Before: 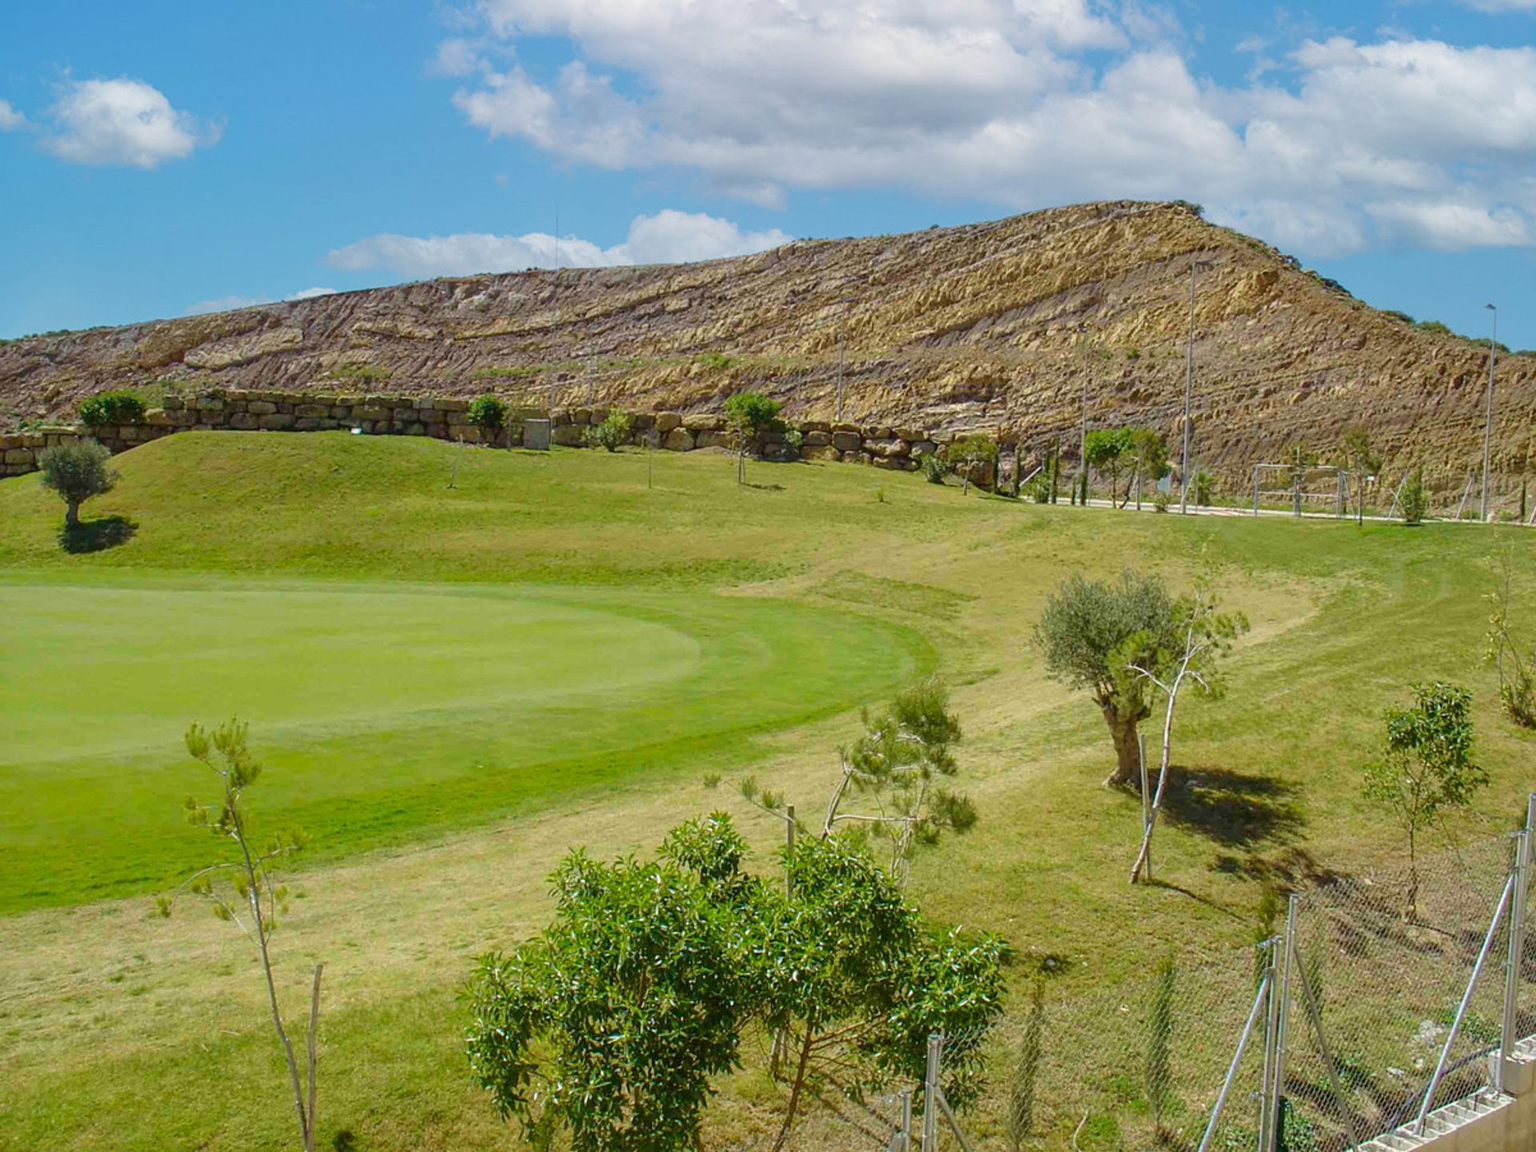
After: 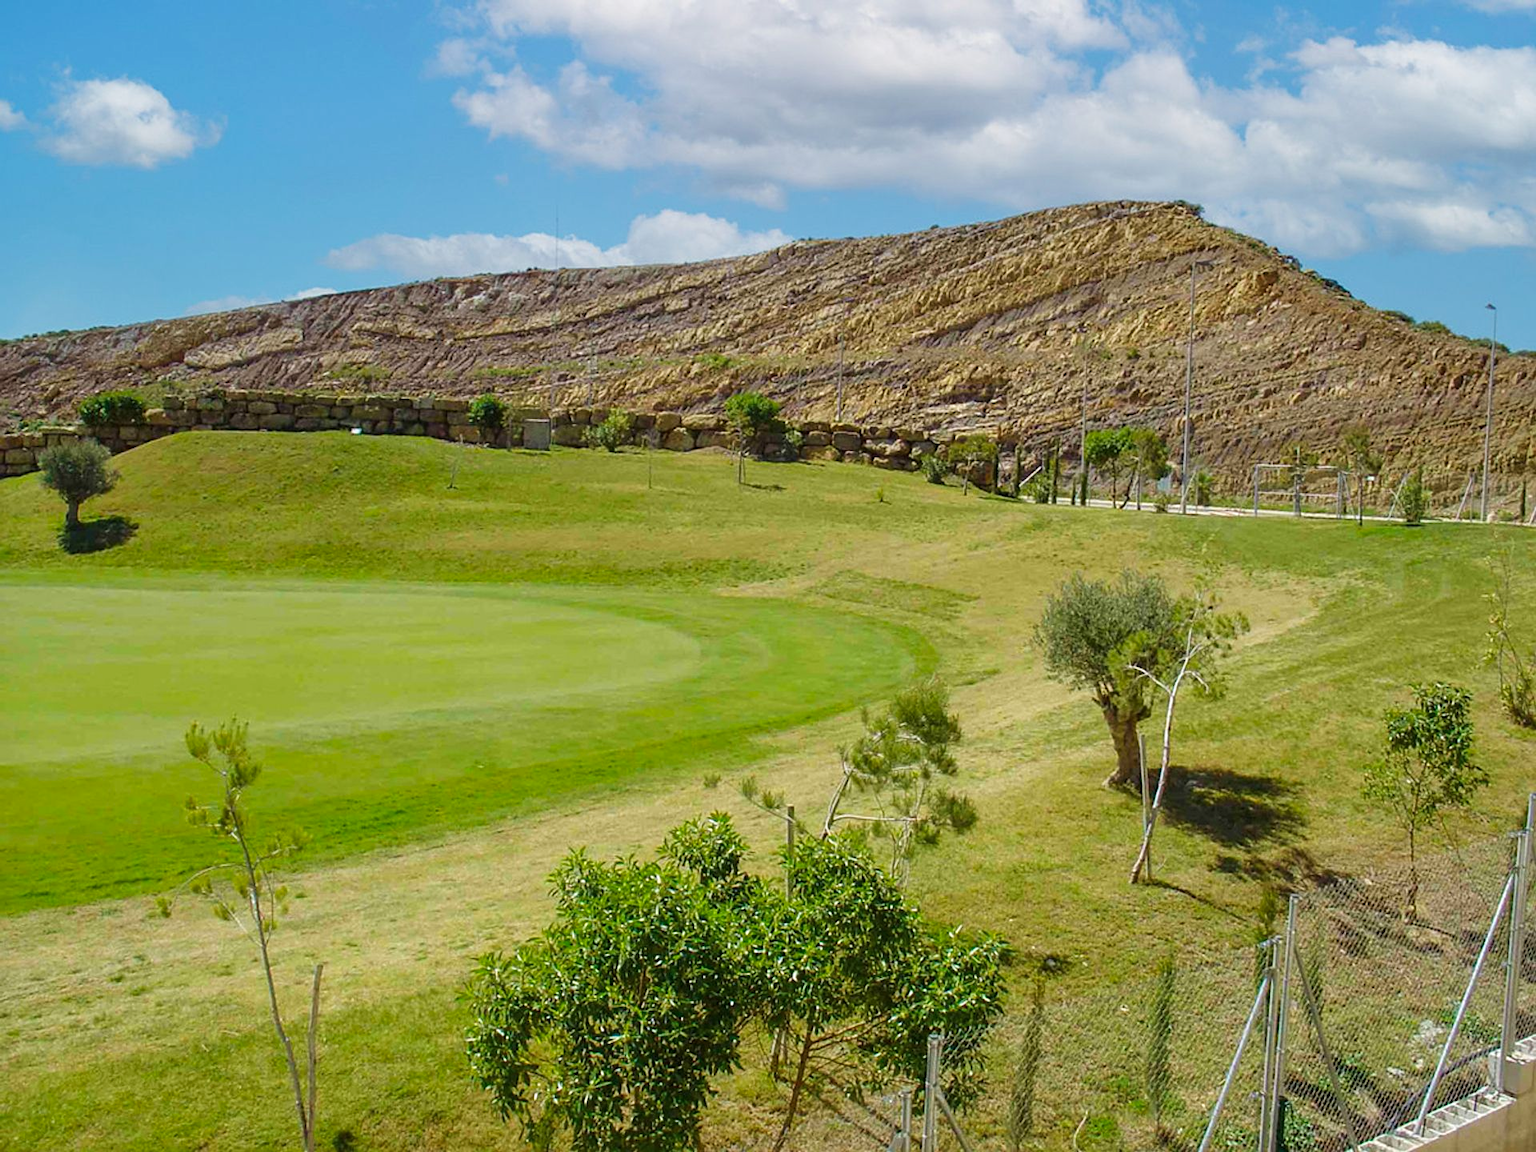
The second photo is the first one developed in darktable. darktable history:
tone curve: curves: ch0 [(0, 0) (0.08, 0.069) (0.4, 0.391) (0.6, 0.609) (0.92, 0.93) (1, 1)], preserve colors none
sharpen: amount 0.209
